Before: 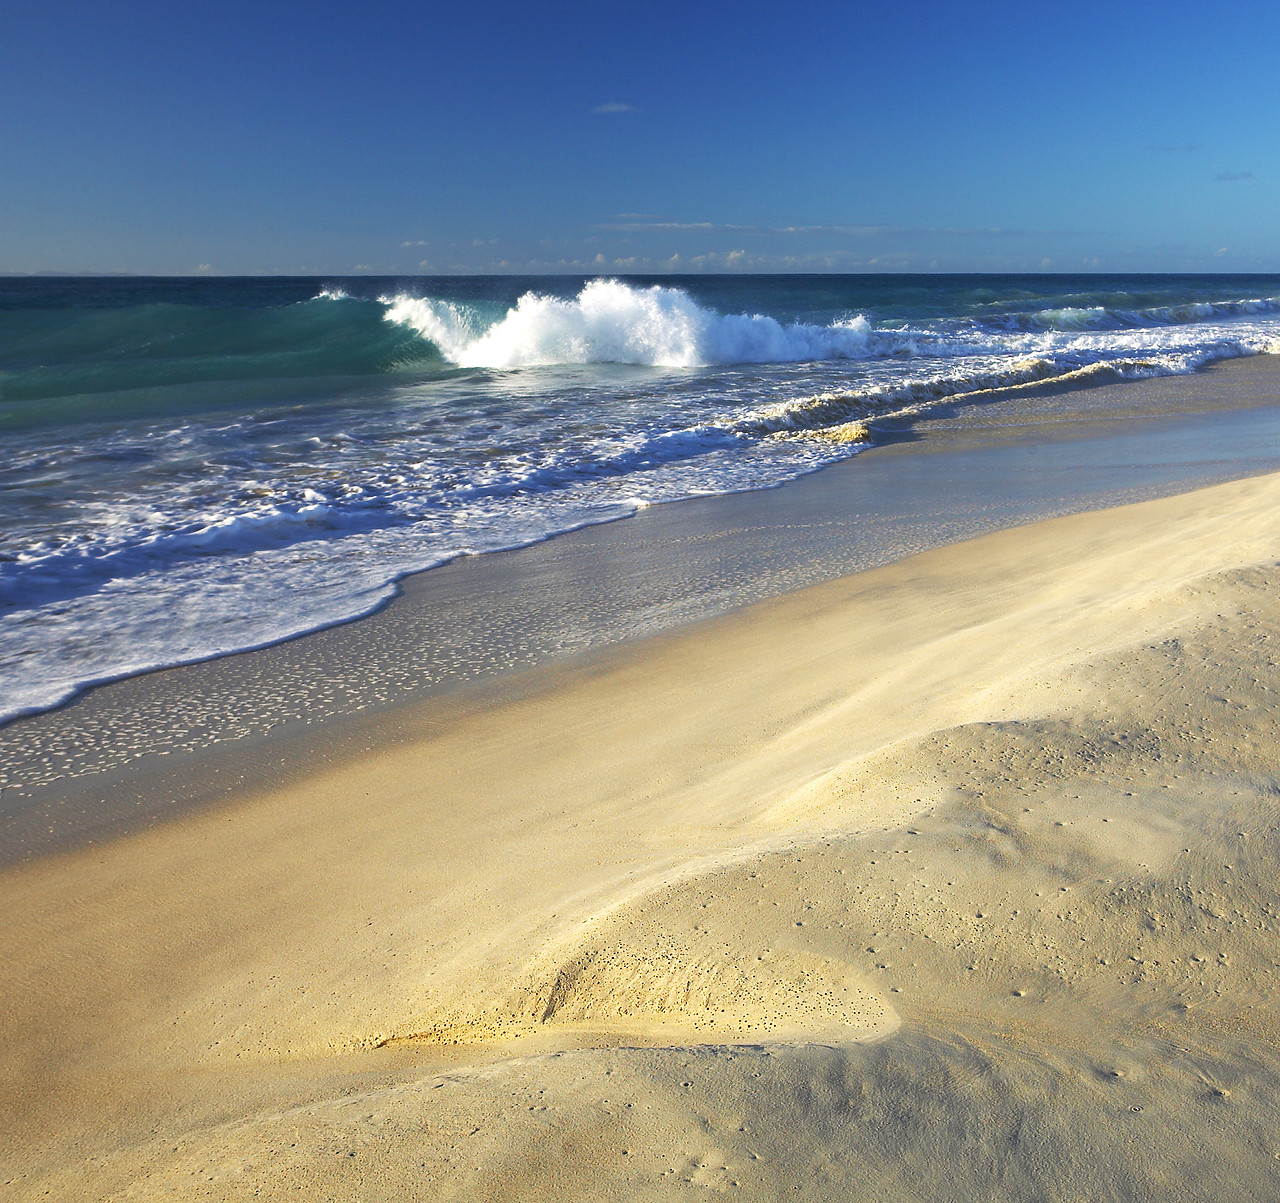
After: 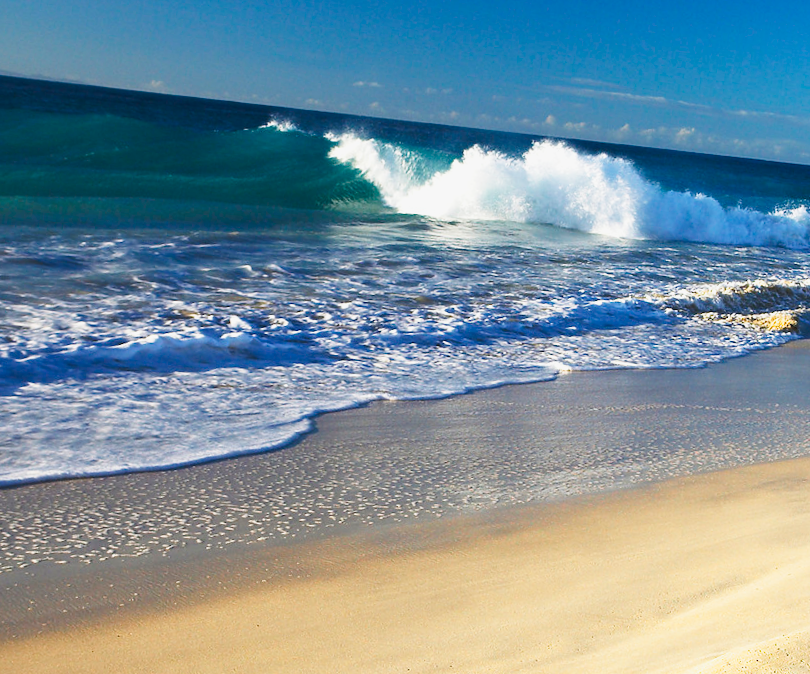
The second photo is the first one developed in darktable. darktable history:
crop and rotate: angle -6.55°, left 2.053%, top 6.952%, right 27.341%, bottom 30.5%
tone curve: curves: ch0 [(0, 0.039) (0.104, 0.103) (0.273, 0.267) (0.448, 0.487) (0.704, 0.761) (0.886, 0.922) (0.994, 0.971)]; ch1 [(0, 0) (0.335, 0.298) (0.446, 0.413) (0.485, 0.487) (0.515, 0.503) (0.566, 0.563) (0.641, 0.655) (1, 1)]; ch2 [(0, 0) (0.314, 0.301) (0.421, 0.411) (0.502, 0.494) (0.528, 0.54) (0.557, 0.559) (0.612, 0.605) (0.722, 0.686) (1, 1)], preserve colors none
